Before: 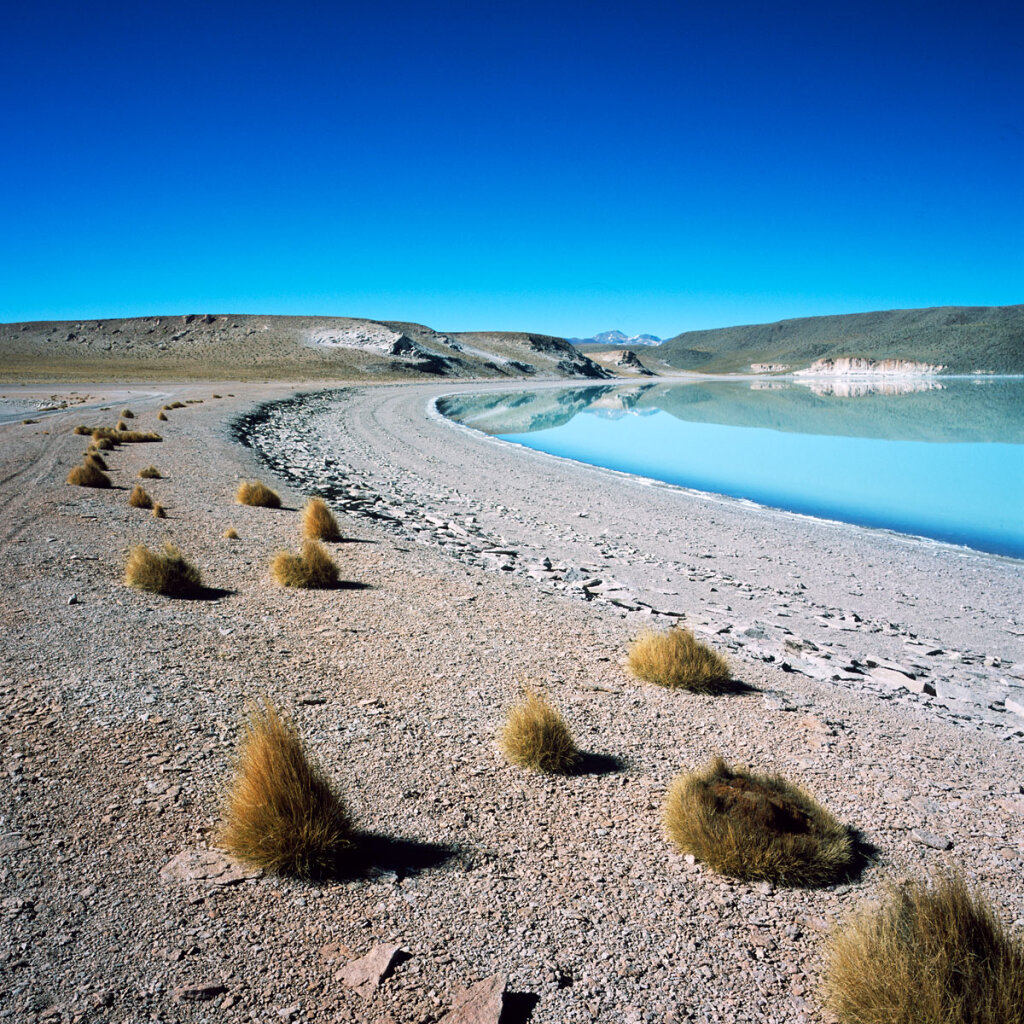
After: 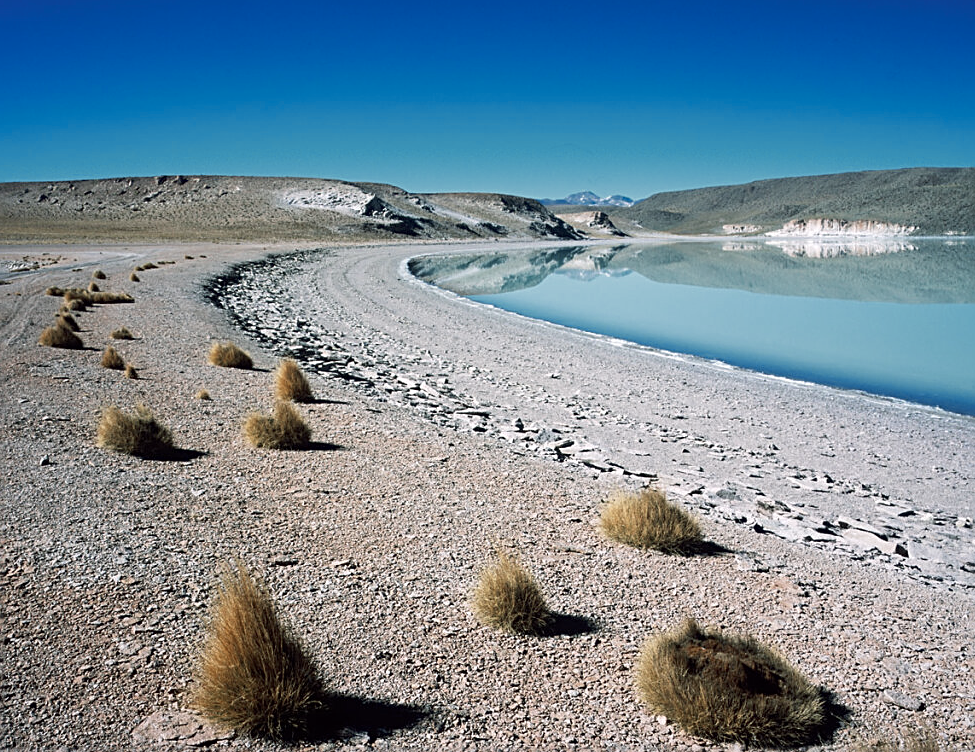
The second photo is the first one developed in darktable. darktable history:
color zones: curves: ch0 [(0, 0.5) (0.125, 0.4) (0.25, 0.5) (0.375, 0.4) (0.5, 0.4) (0.625, 0.35) (0.75, 0.35) (0.875, 0.5)]; ch1 [(0, 0.35) (0.125, 0.45) (0.25, 0.35) (0.375, 0.35) (0.5, 0.35) (0.625, 0.35) (0.75, 0.45) (0.875, 0.35)]; ch2 [(0, 0.6) (0.125, 0.5) (0.25, 0.5) (0.375, 0.6) (0.5, 0.6) (0.625, 0.5) (0.75, 0.5) (0.875, 0.5)]
sharpen: on, module defaults
exposure: compensate highlight preservation false
crop and rotate: left 2.813%, top 13.653%, right 1.88%, bottom 12.901%
contrast brightness saturation: saturation -0.052
